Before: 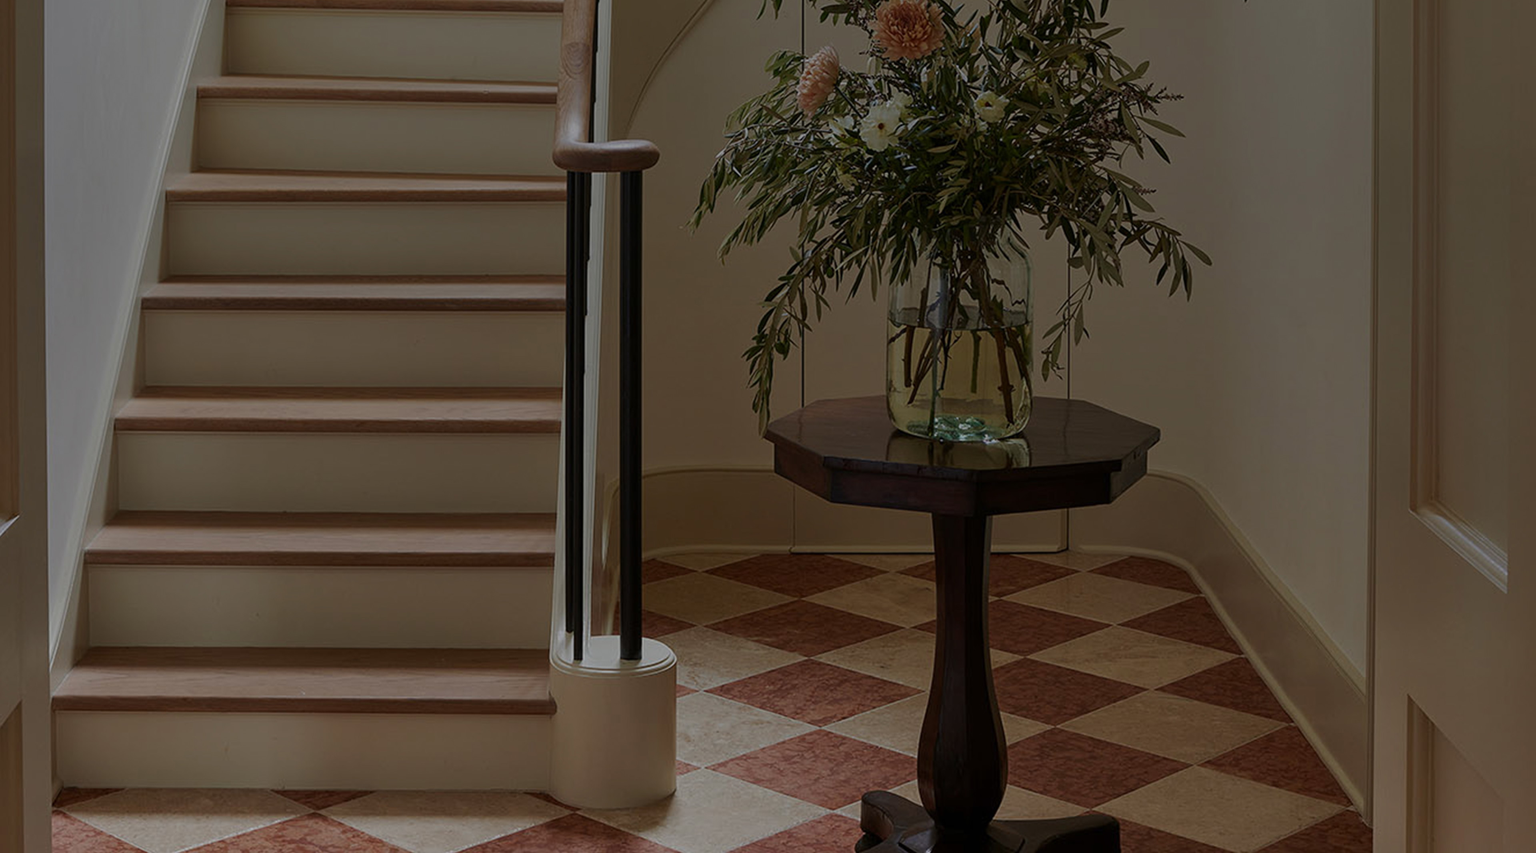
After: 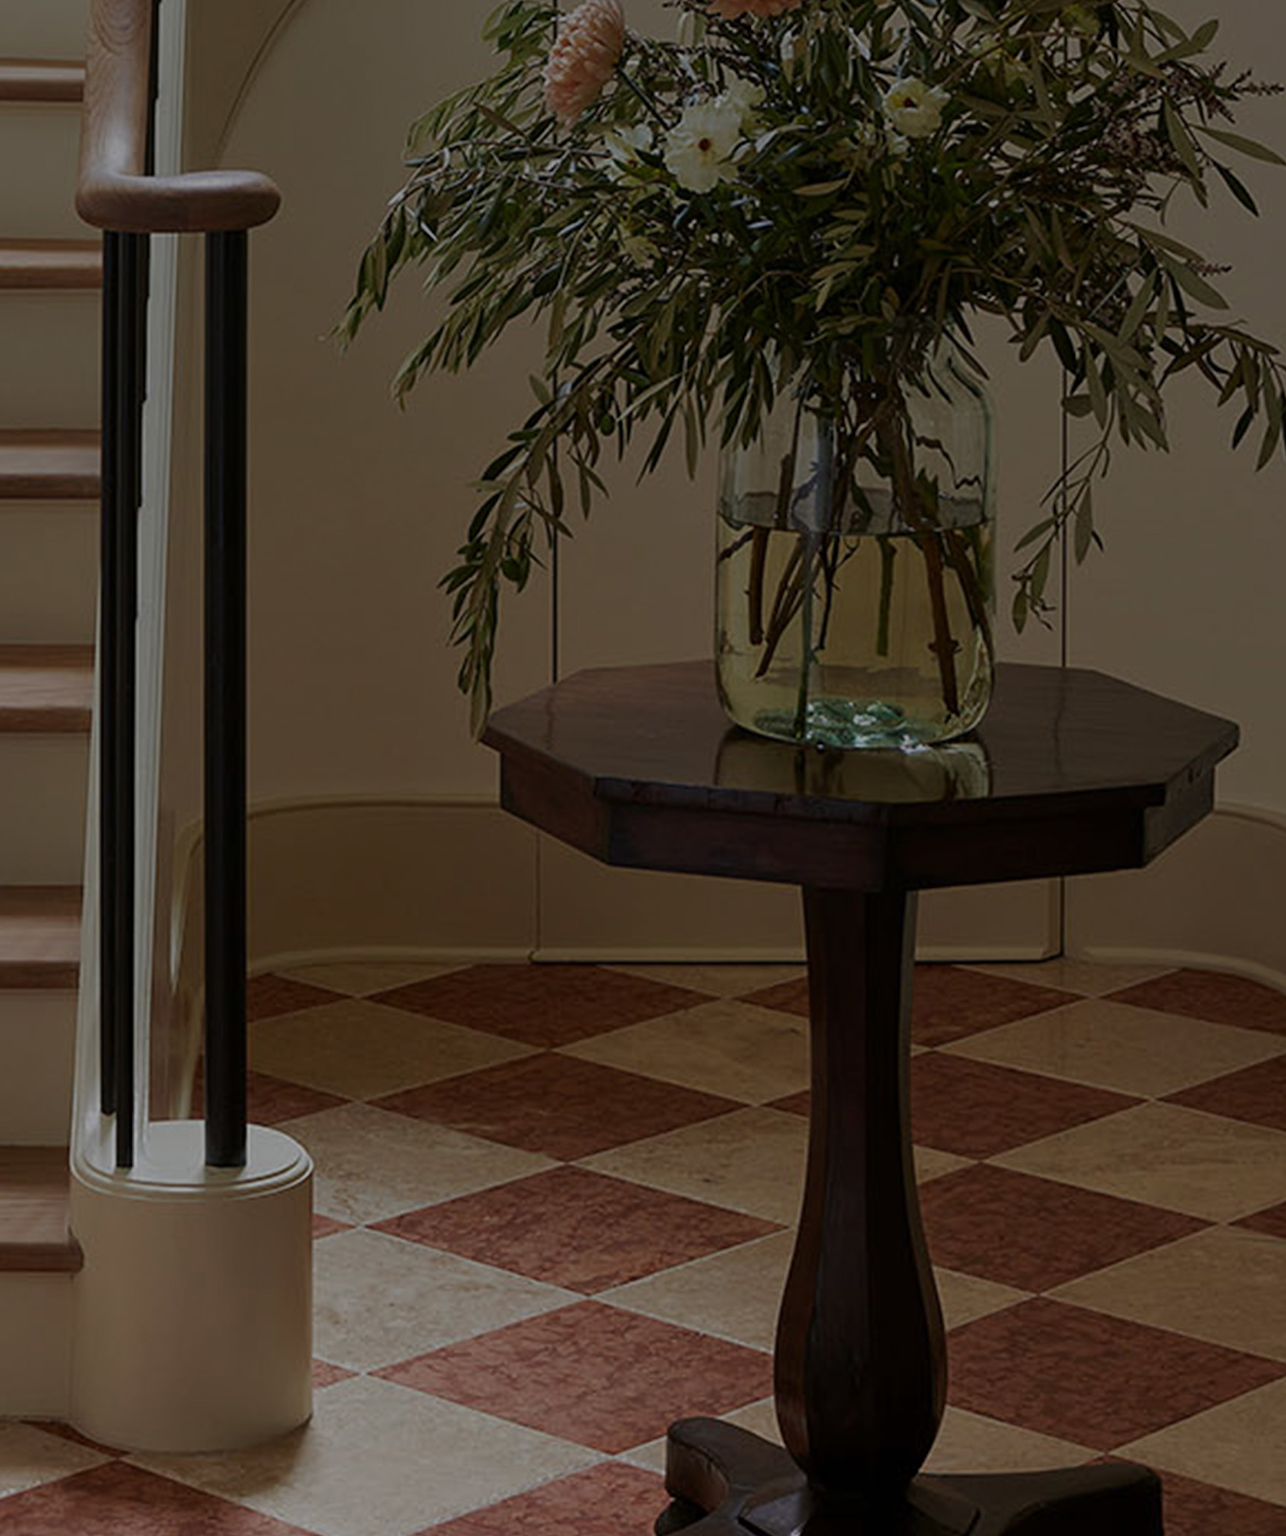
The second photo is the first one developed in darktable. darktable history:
crop: left 33.416%, top 5.988%, right 22.847%
